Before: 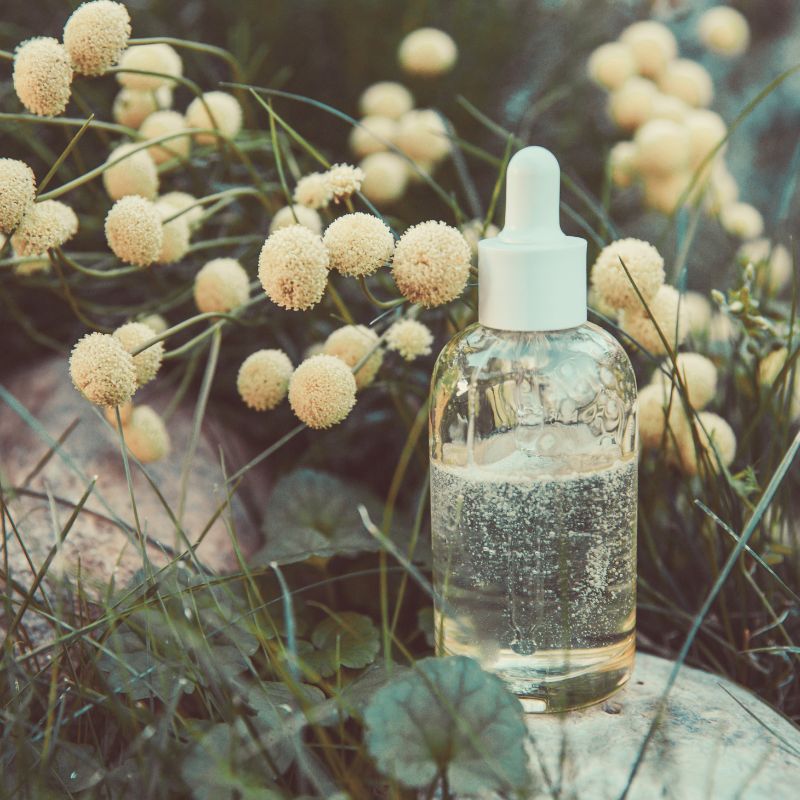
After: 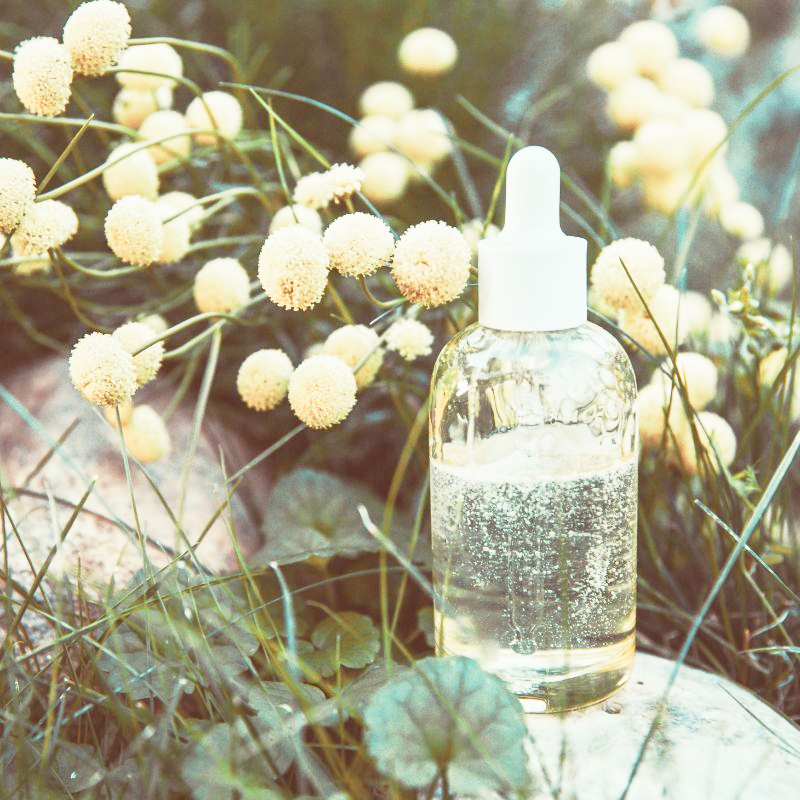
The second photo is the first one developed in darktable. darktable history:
color balance: lift [1.004, 1.002, 1.002, 0.998], gamma [1, 1.007, 1.002, 0.993], gain [1, 0.977, 1.013, 1.023], contrast -3.64%
base curve: curves: ch0 [(0, 0) (0.012, 0.01) (0.073, 0.168) (0.31, 0.711) (0.645, 0.957) (1, 1)], preserve colors none
tone equalizer: -8 EV -0.002 EV, -7 EV 0.005 EV, -6 EV -0.009 EV, -5 EV 0.011 EV, -4 EV -0.012 EV, -3 EV 0.007 EV, -2 EV -0.062 EV, -1 EV -0.293 EV, +0 EV -0.582 EV, smoothing diameter 2%, edges refinement/feathering 20, mask exposure compensation -1.57 EV, filter diffusion 5
